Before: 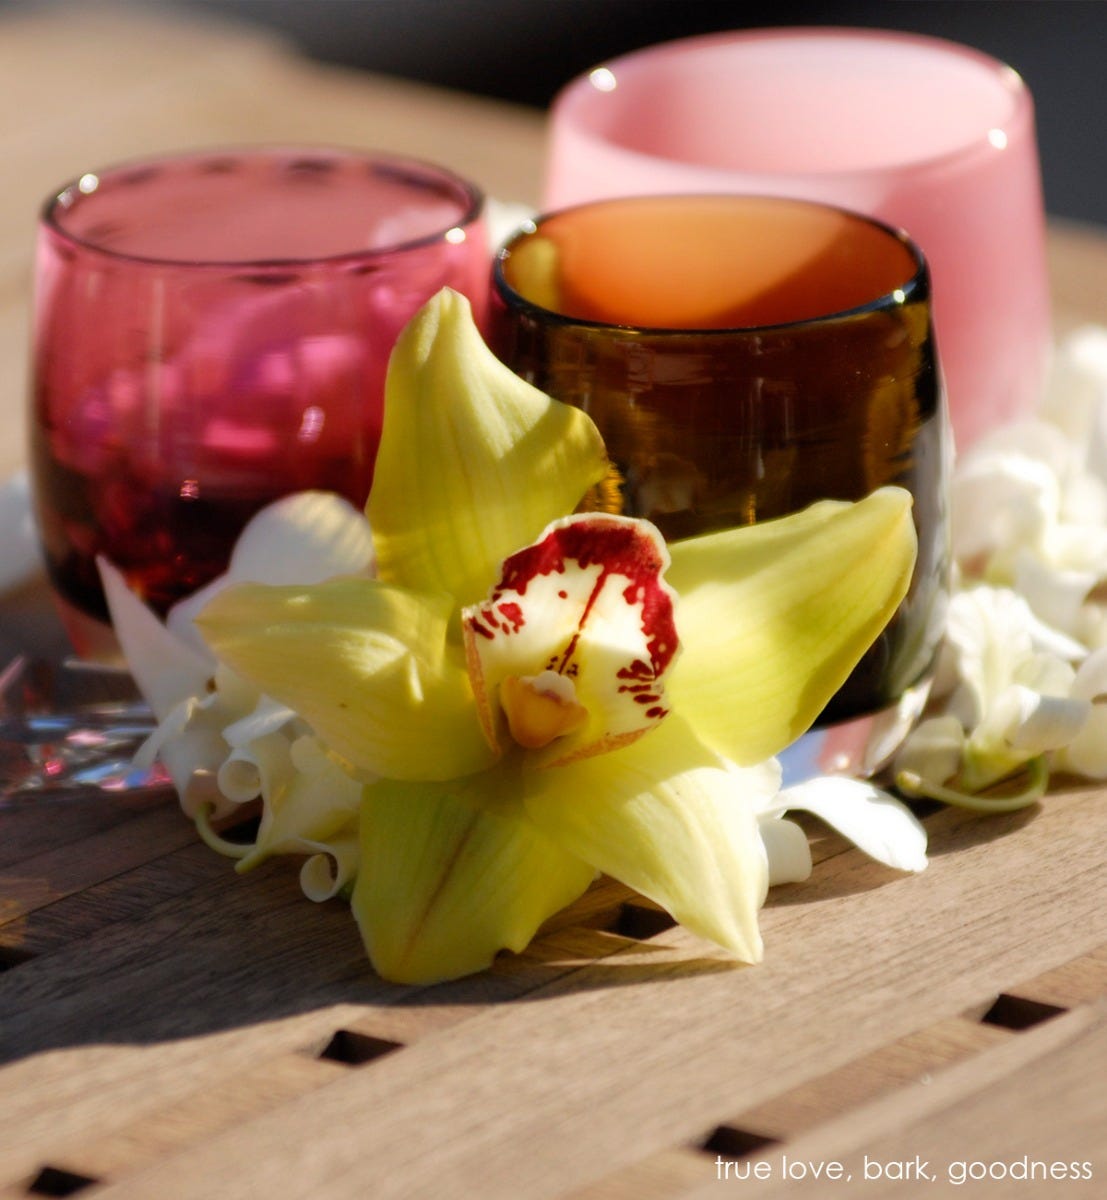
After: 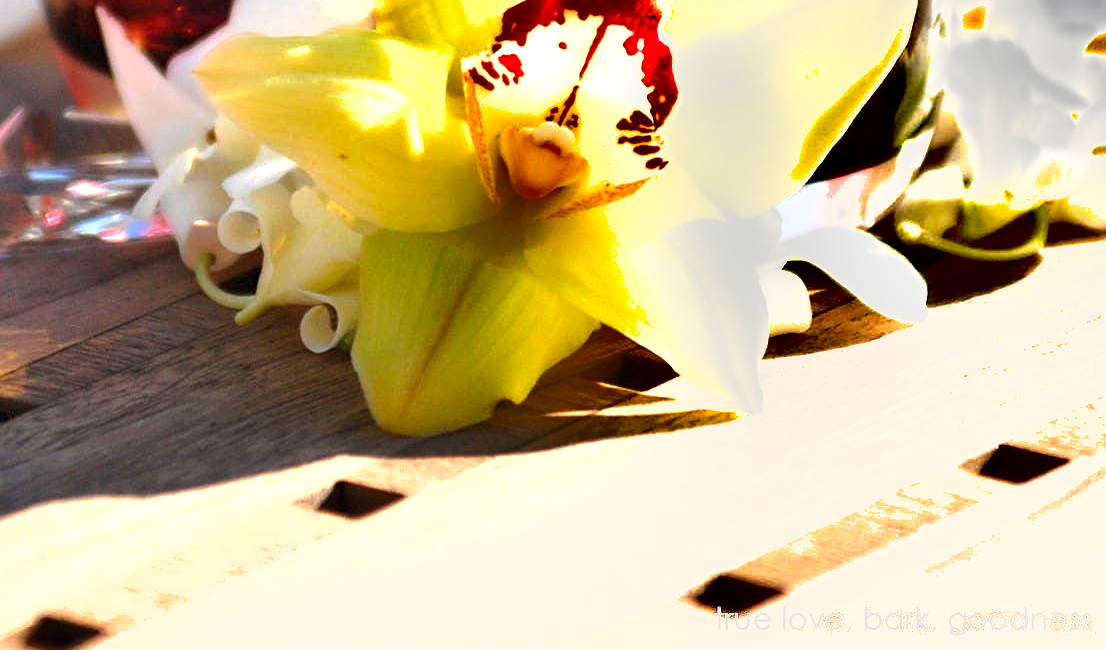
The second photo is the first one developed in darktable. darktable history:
crop and rotate: top 45.785%, right 0.086%
shadows and highlights: soften with gaussian
sharpen: on, module defaults
exposure: black level correction 0, exposure 1.682 EV, compensate highlight preservation false
